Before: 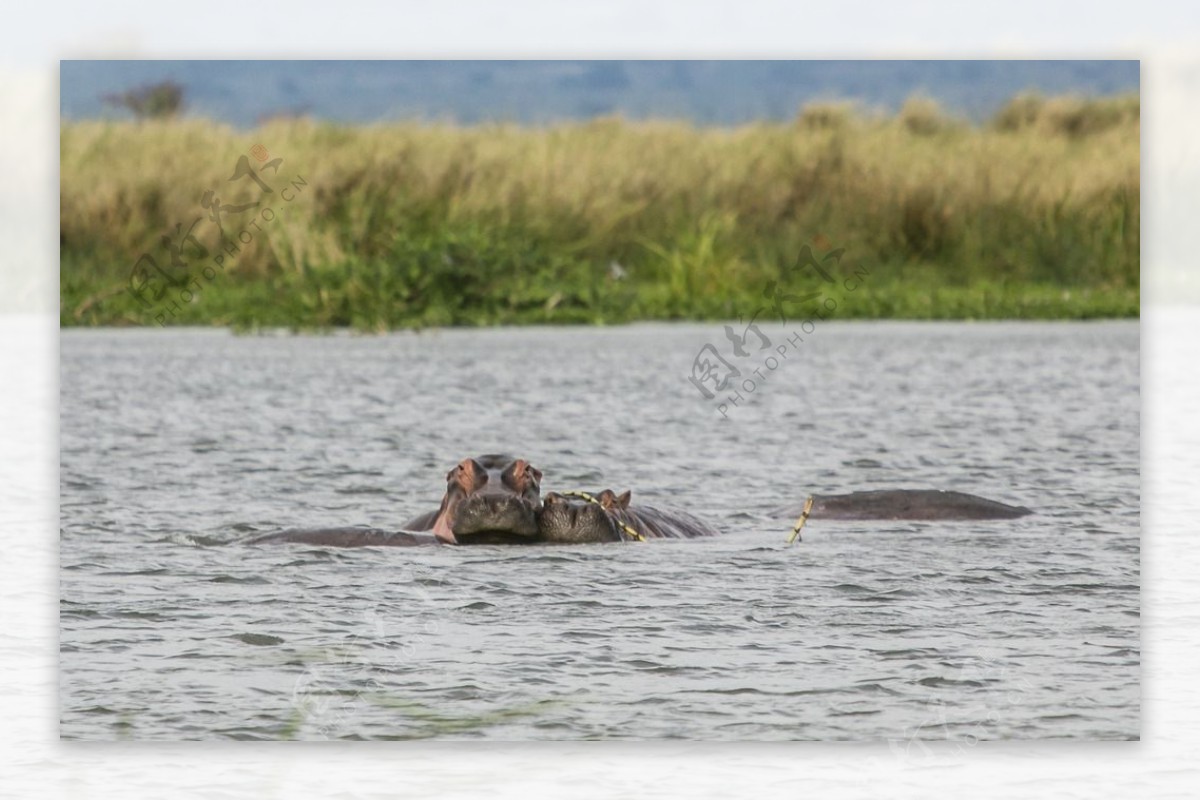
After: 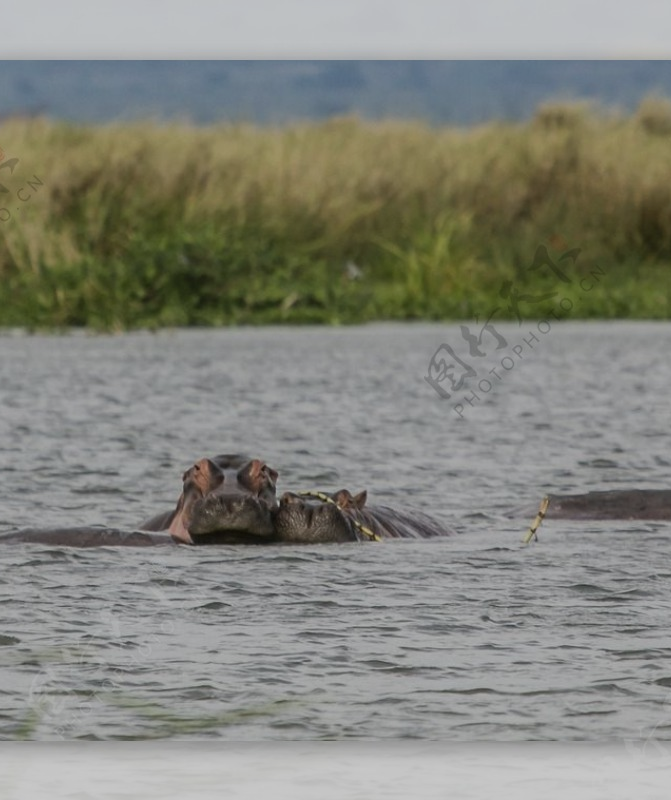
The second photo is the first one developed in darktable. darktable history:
exposure: black level correction 0, exposure -0.715 EV, compensate highlight preservation false
crop: left 22.009%, right 22.011%, bottom 0.007%
contrast brightness saturation: saturation -0.061
